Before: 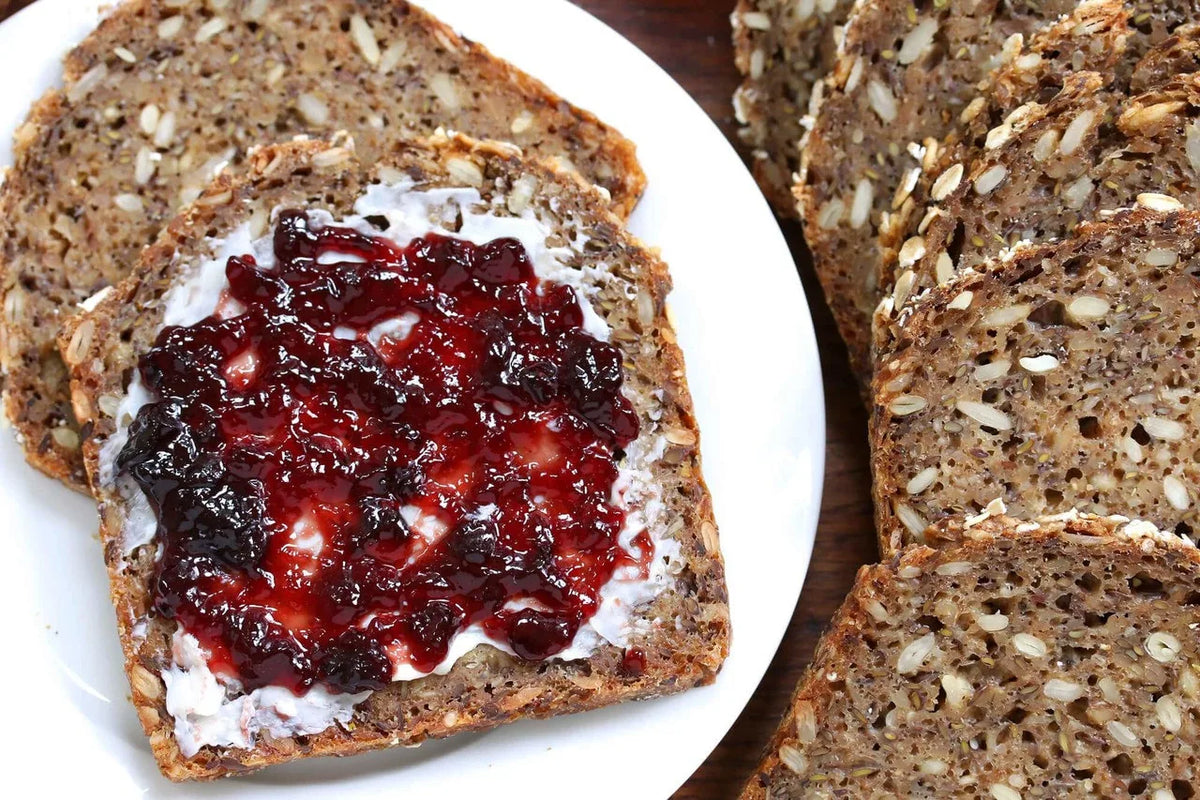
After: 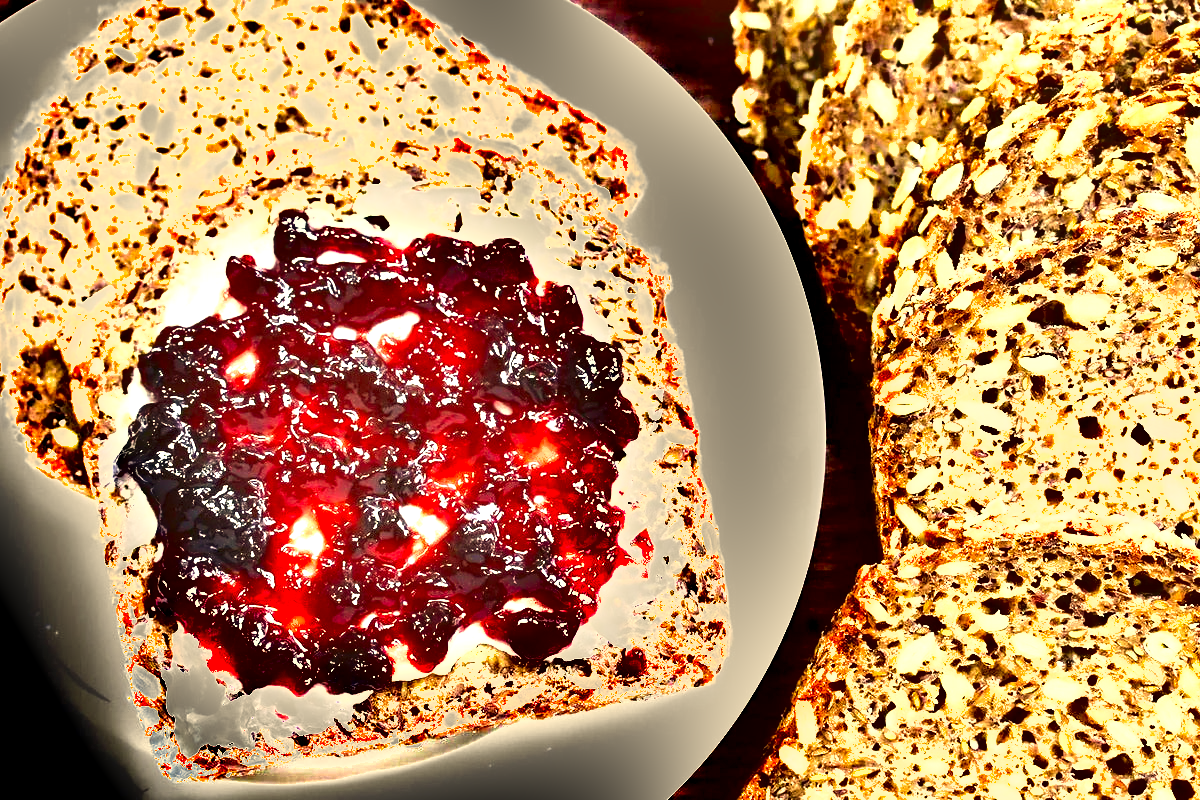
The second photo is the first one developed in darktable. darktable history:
exposure: black level correction 0, exposure 2.327 EV, compensate exposure bias true, compensate highlight preservation false
color correction: highlights a* 2.72, highlights b* 22.8
shadows and highlights: soften with gaussian
vibrance: vibrance 14%
